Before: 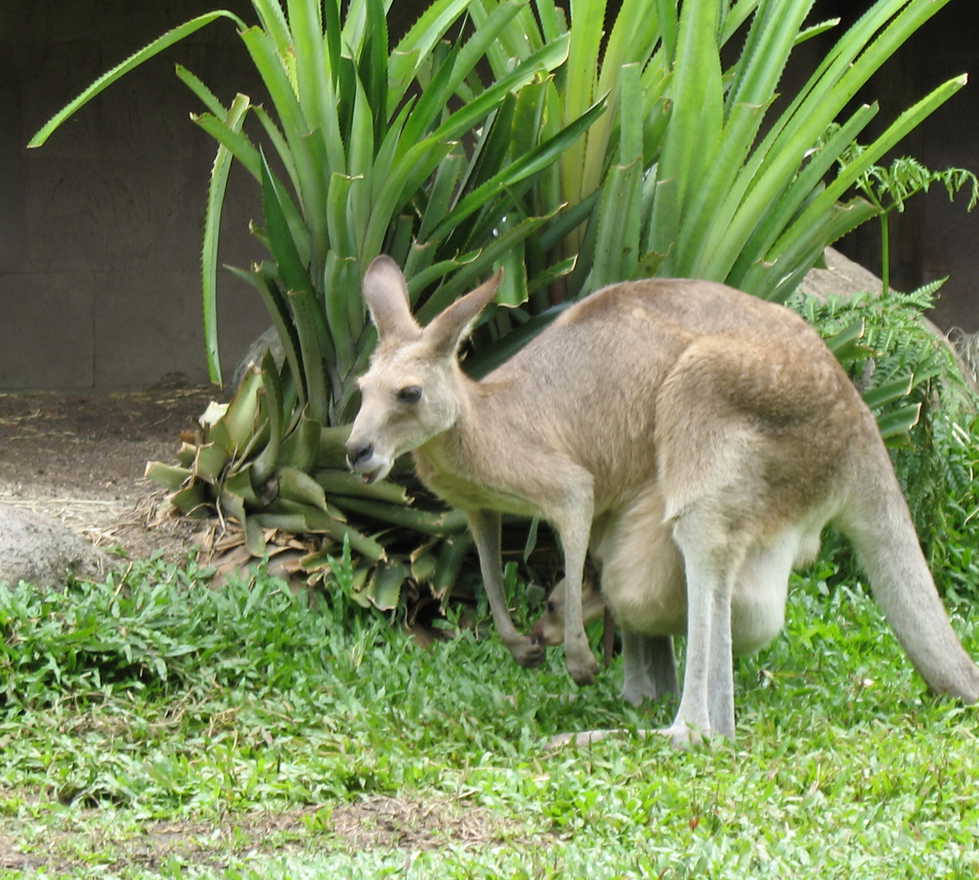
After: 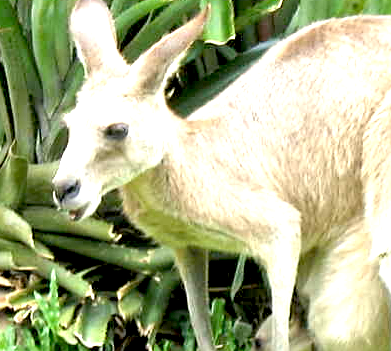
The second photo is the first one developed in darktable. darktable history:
sharpen: on, module defaults
exposure: black level correction 0.009, exposure 1.425 EV, compensate highlight preservation false
crop: left 30%, top 30%, right 30%, bottom 30%
